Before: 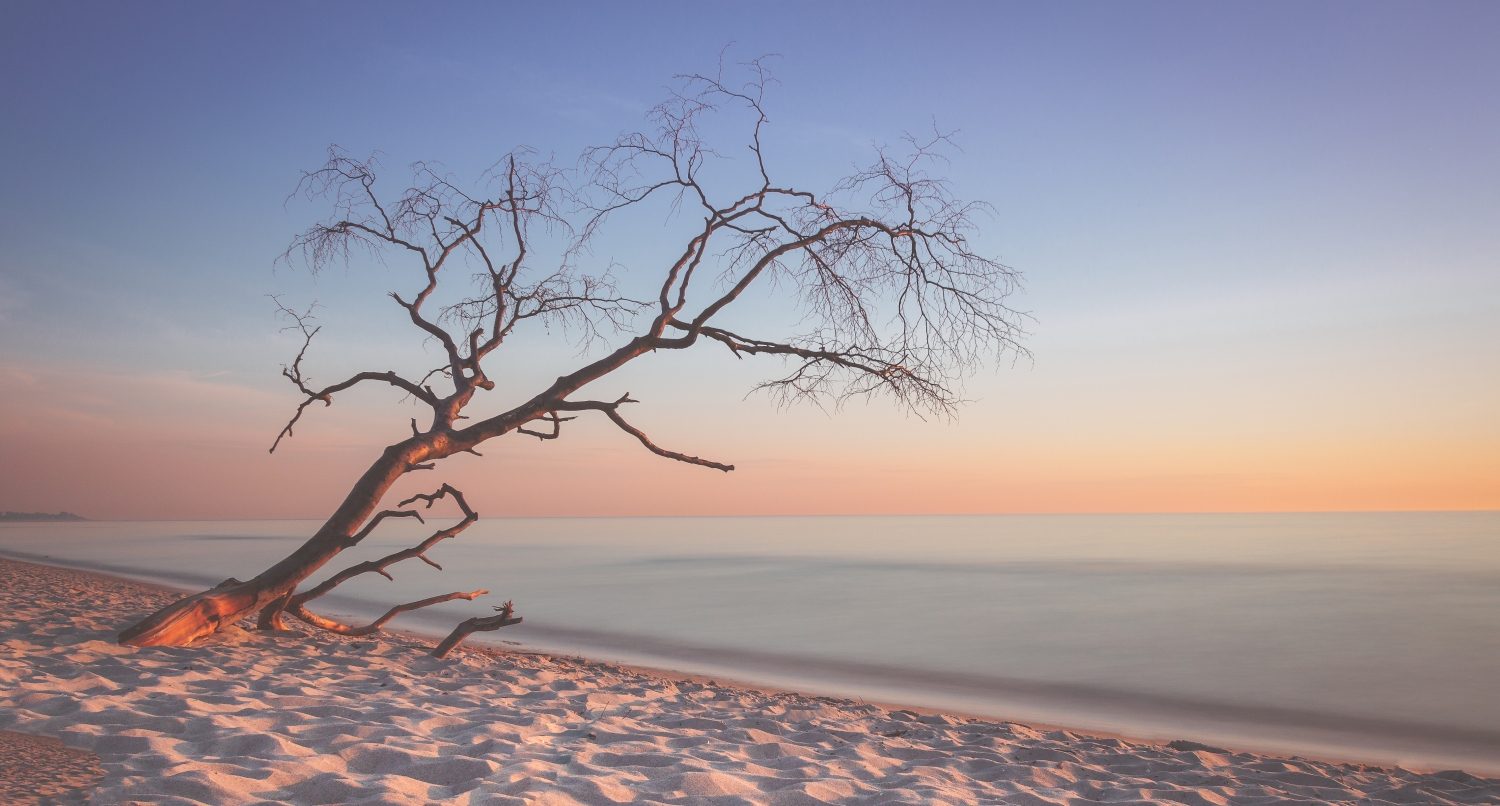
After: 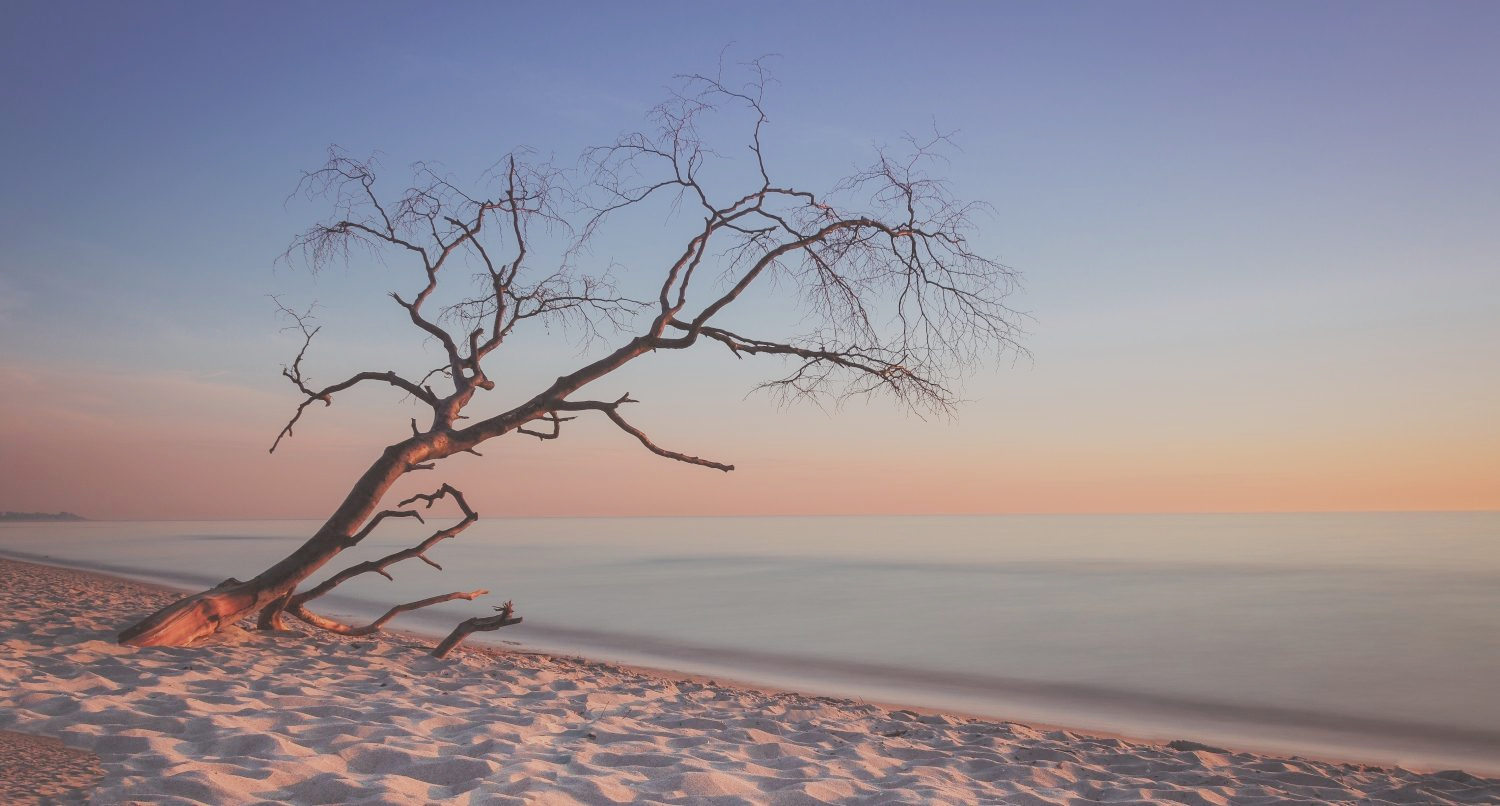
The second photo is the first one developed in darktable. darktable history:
filmic rgb: black relative exposure -7.4 EV, white relative exposure 4.83 EV, hardness 3.39, add noise in highlights 0.098, color science v4 (2020), type of noise poissonian
